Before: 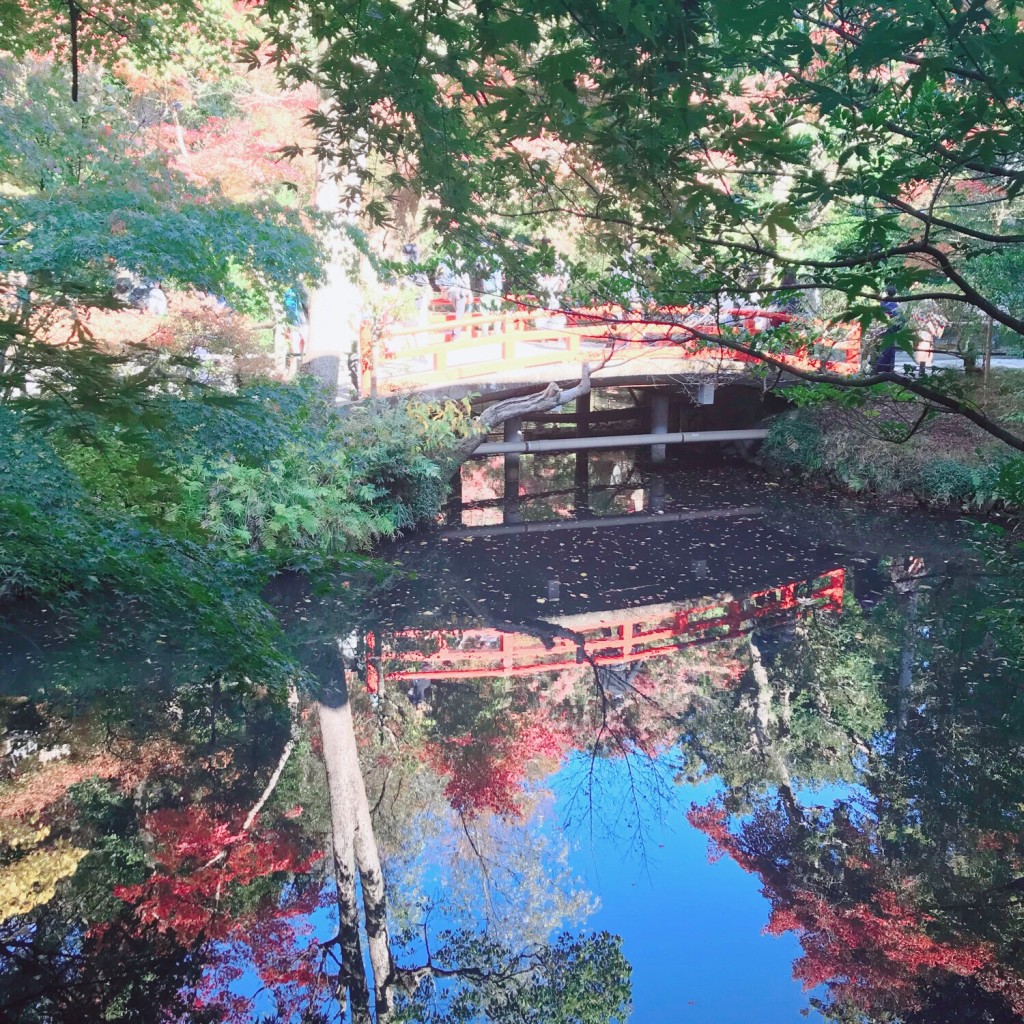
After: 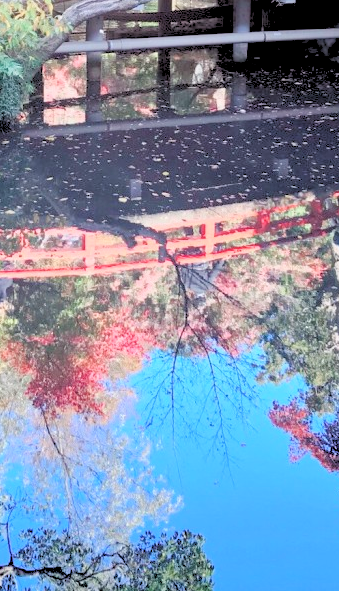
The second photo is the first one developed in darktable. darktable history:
crop: left 40.878%, top 39.176%, right 25.993%, bottom 3.081%
rgb levels: levels [[0.027, 0.429, 0.996], [0, 0.5, 1], [0, 0.5, 1]]
